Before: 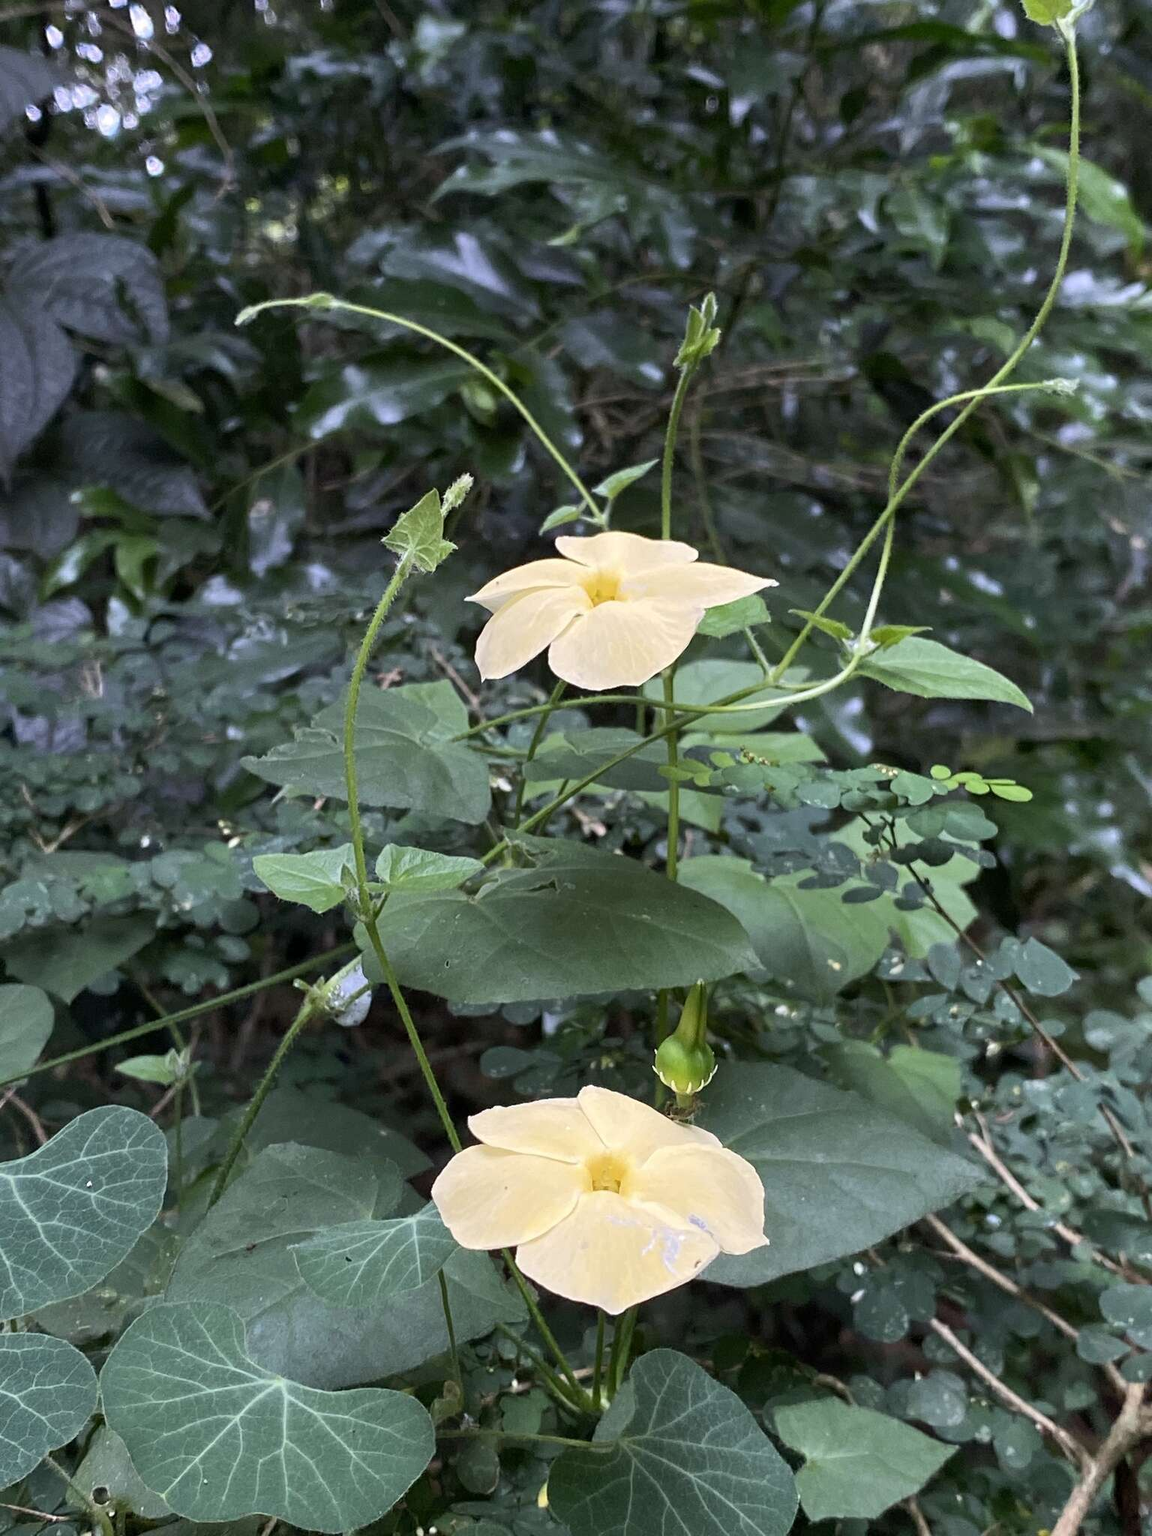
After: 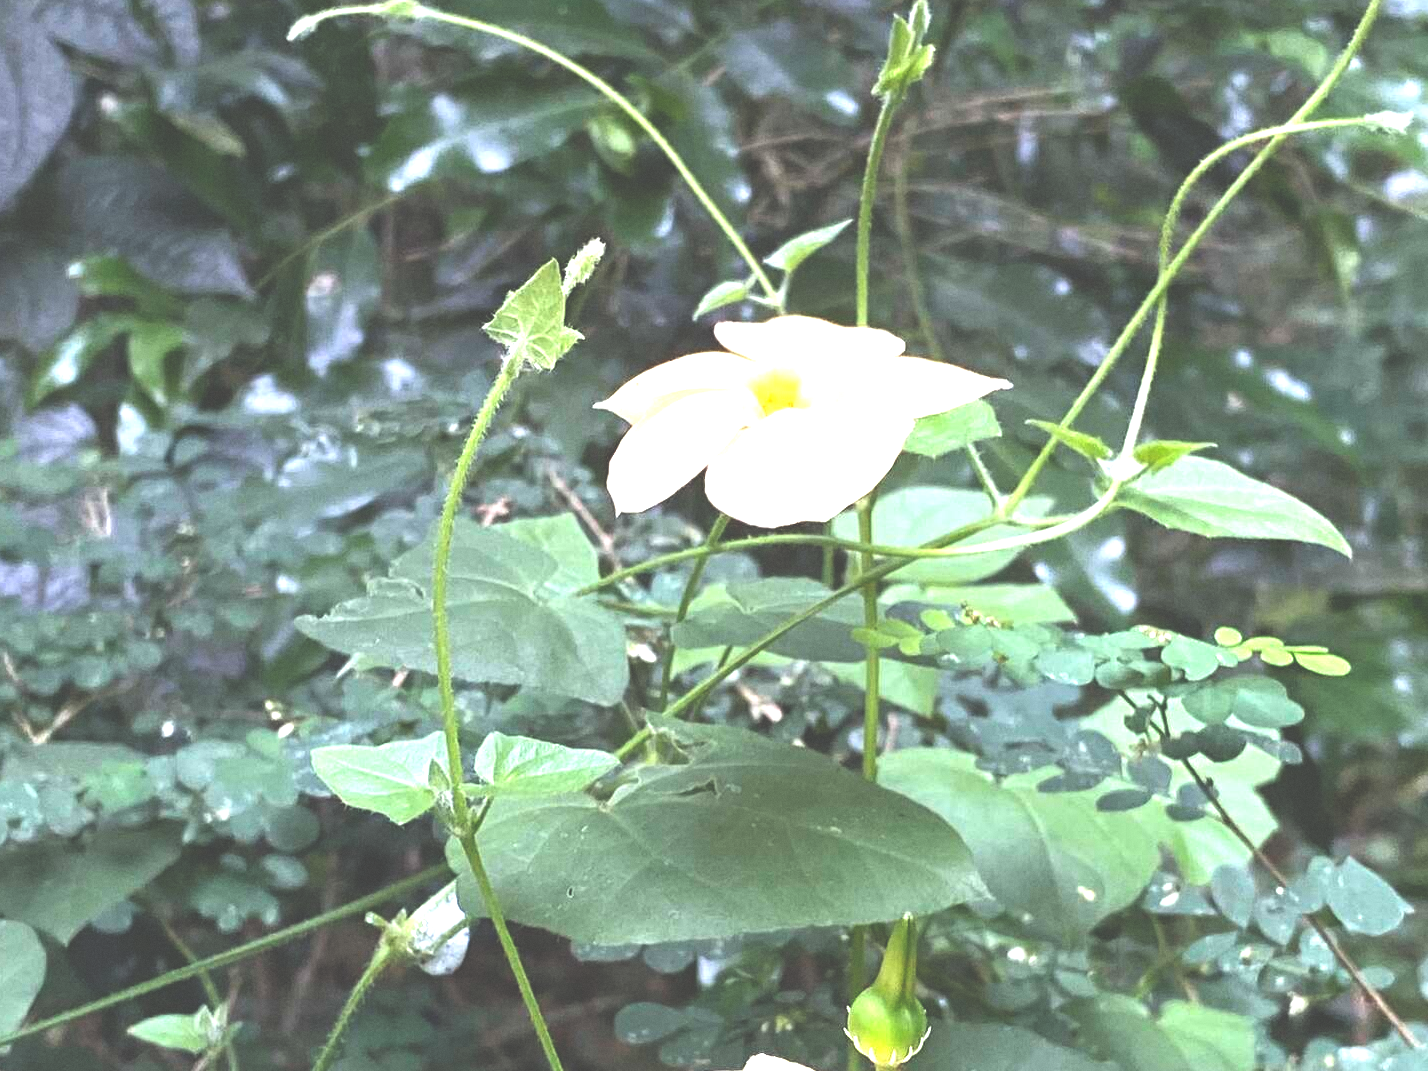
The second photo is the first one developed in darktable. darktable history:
crop: left 1.744%, top 19.225%, right 5.069%, bottom 28.357%
exposure: black level correction -0.023, exposure 1.397 EV, compensate highlight preservation false
grain: coarseness 0.09 ISO, strength 10%
